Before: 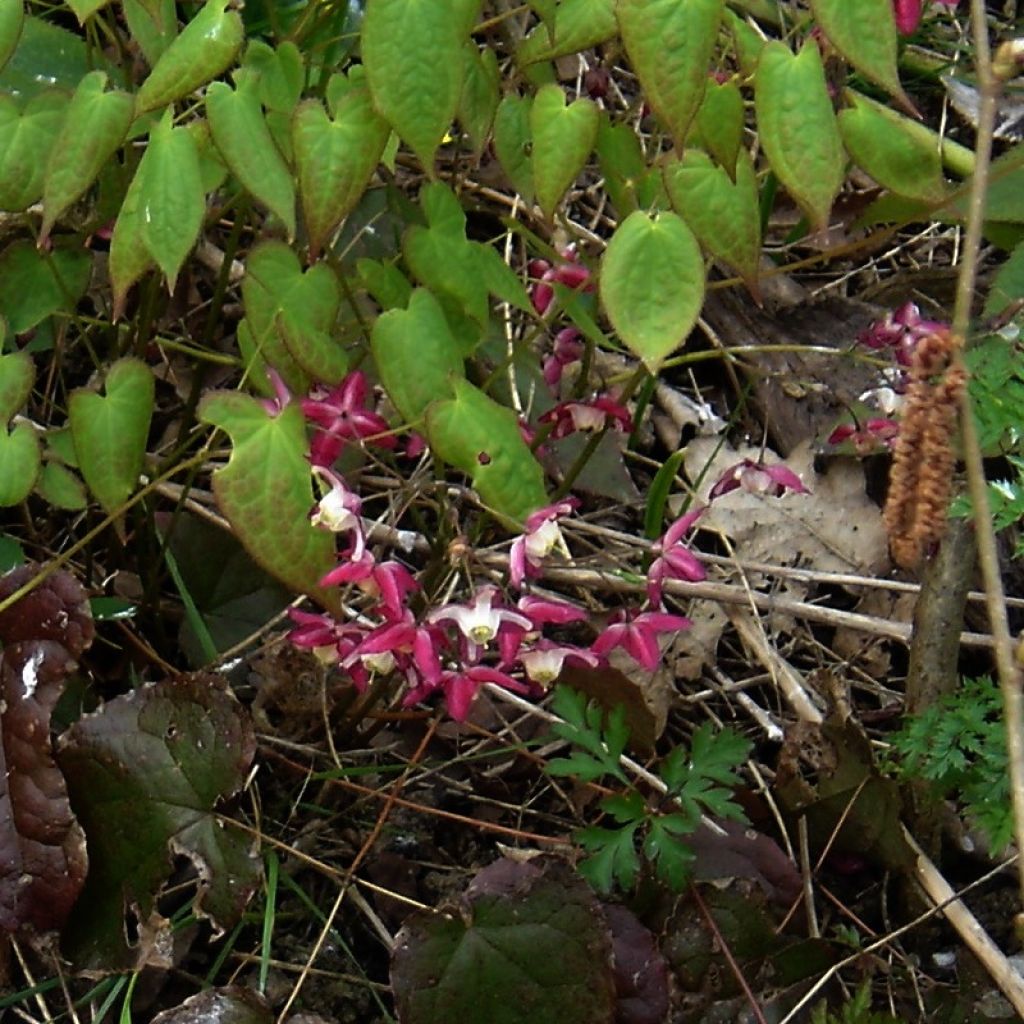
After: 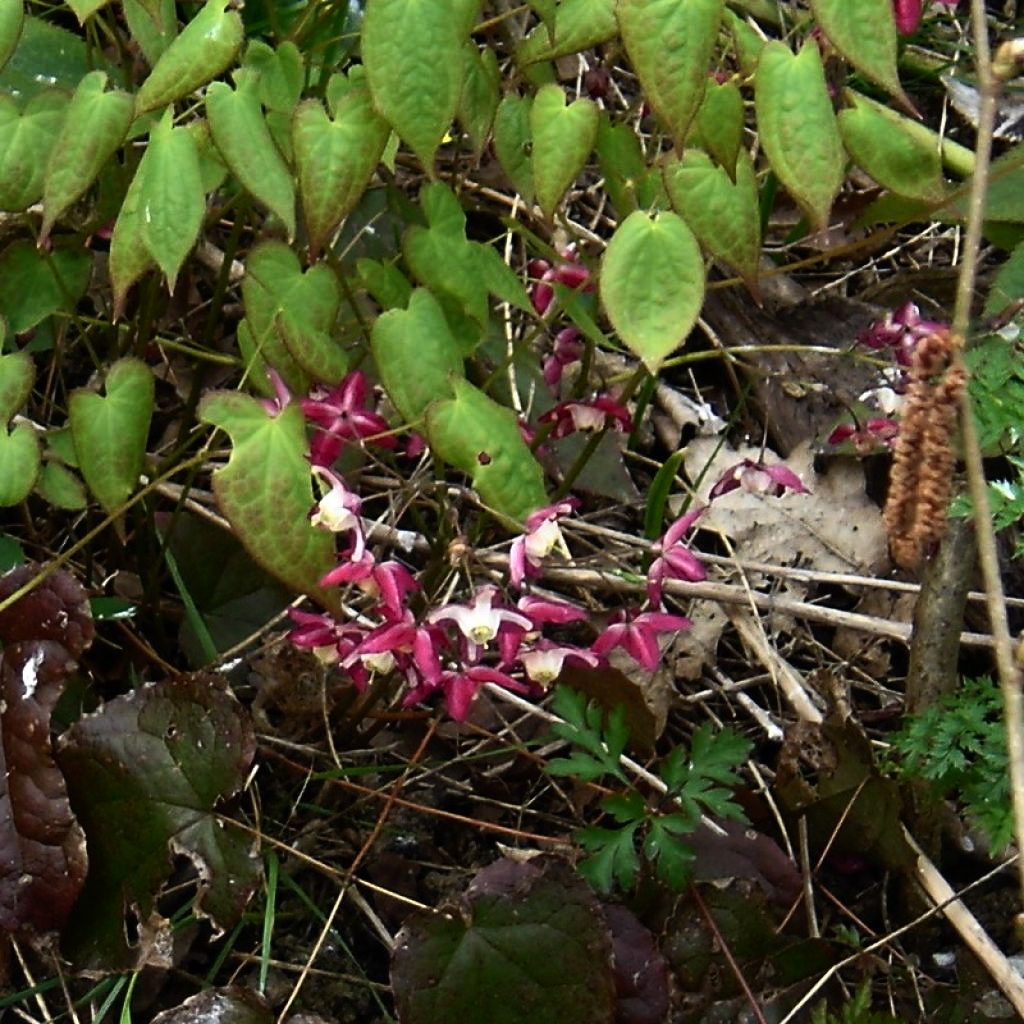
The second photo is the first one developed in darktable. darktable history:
contrast brightness saturation: contrast 0.238, brightness 0.085
